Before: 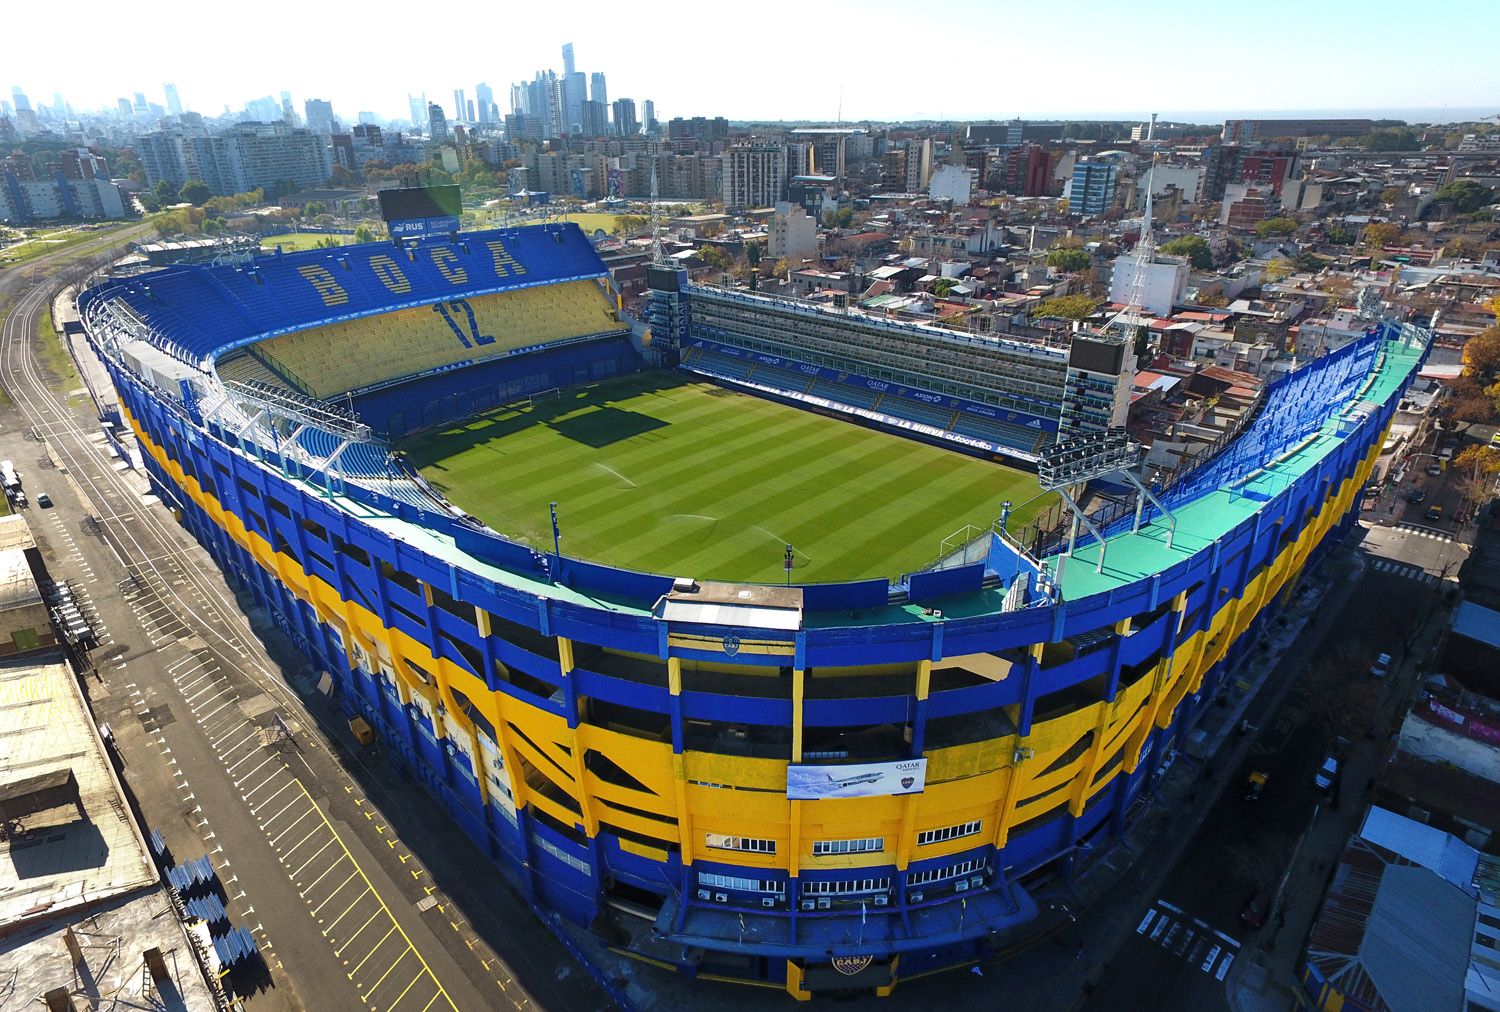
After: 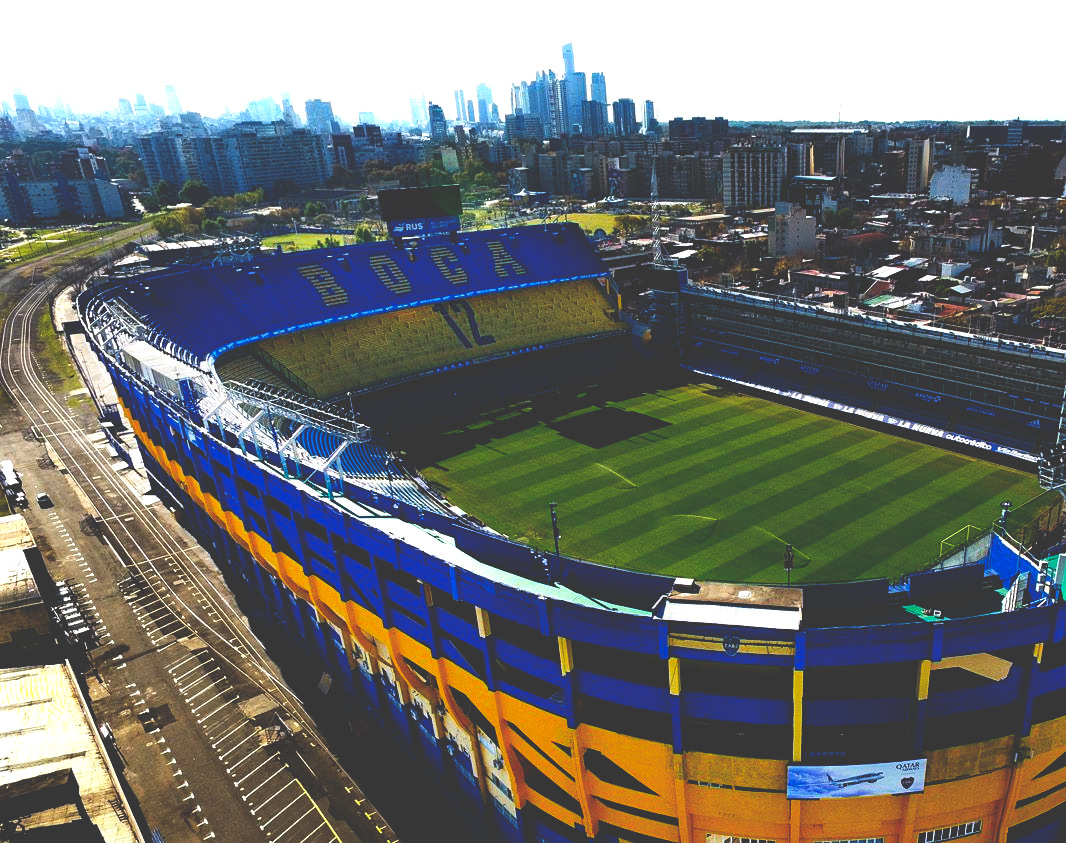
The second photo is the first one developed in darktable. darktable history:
base curve: curves: ch0 [(0, 0.036) (0.083, 0.04) (0.804, 1)], preserve colors none
crop: right 28.885%, bottom 16.626%
